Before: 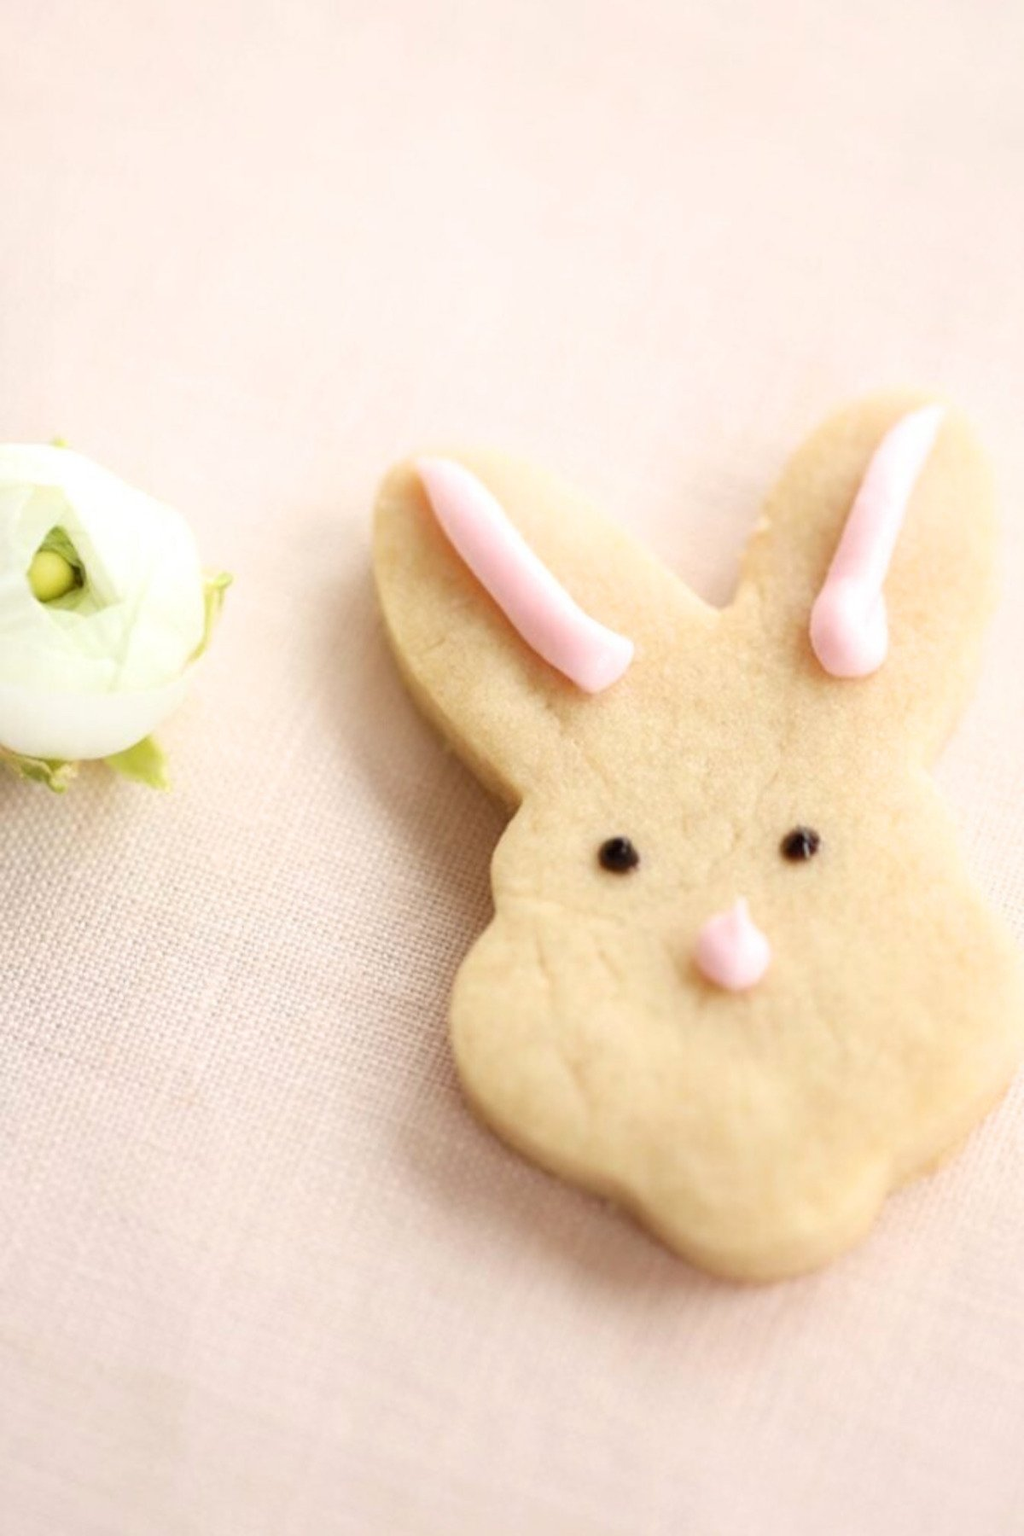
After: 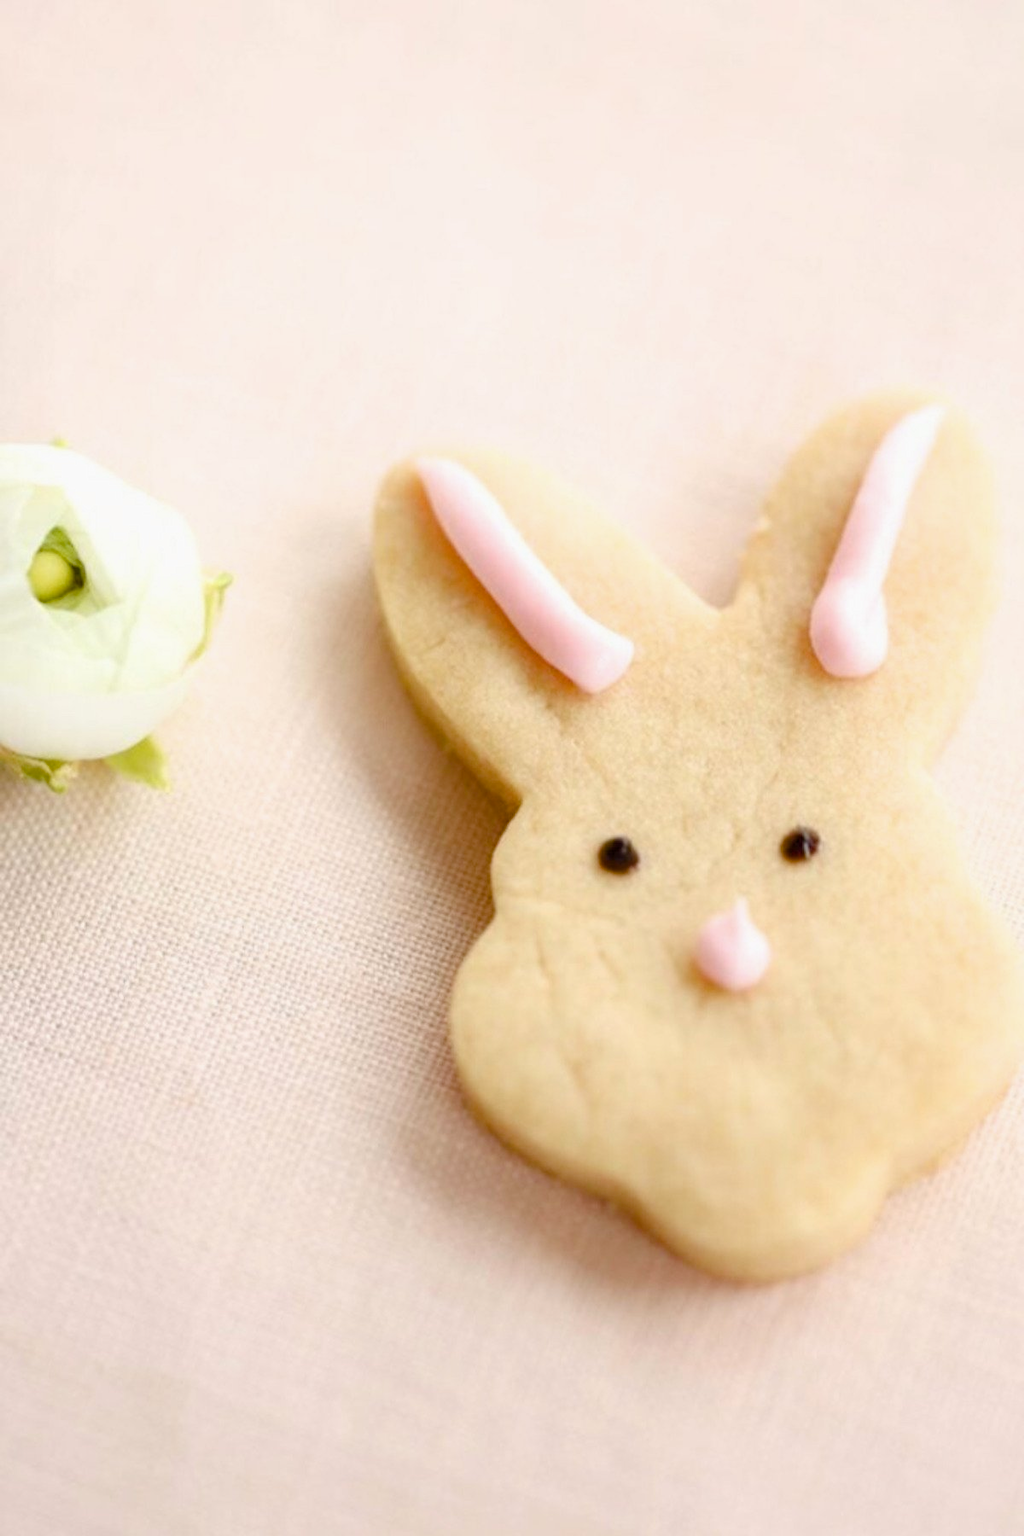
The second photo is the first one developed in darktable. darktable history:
contrast brightness saturation: saturation -0.057
exposure: exposure -0.072 EV, compensate highlight preservation false
color balance rgb: perceptual saturation grading › global saturation 20%, perceptual saturation grading › highlights -25.404%, perceptual saturation grading › shadows 49.683%, global vibrance 20.34%
